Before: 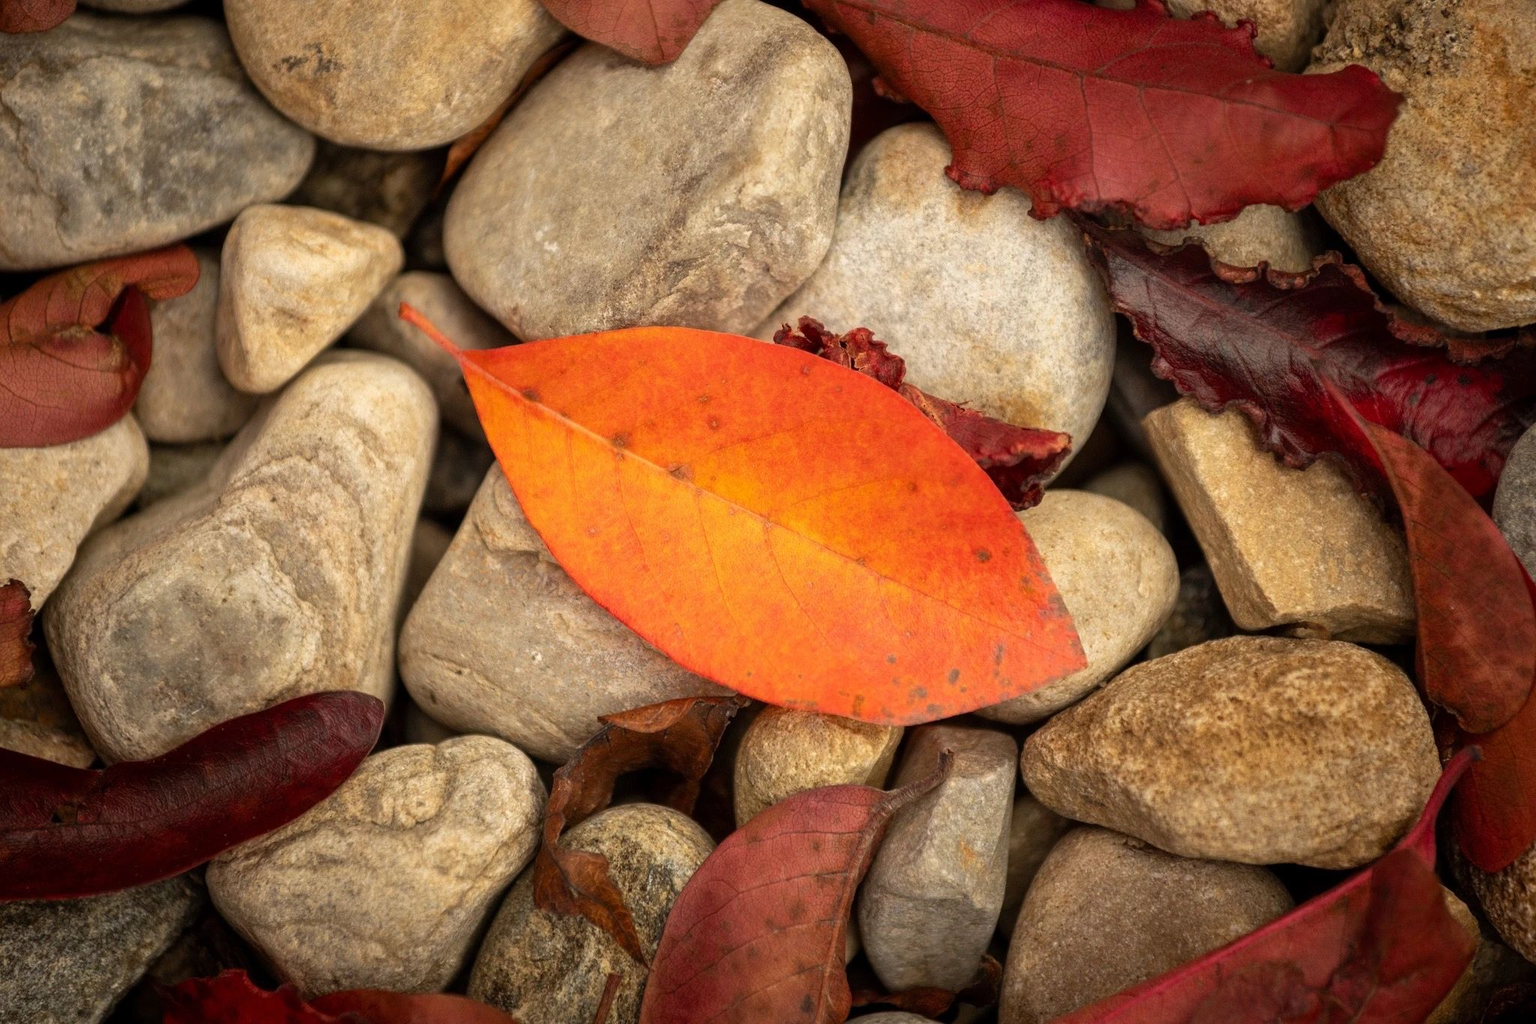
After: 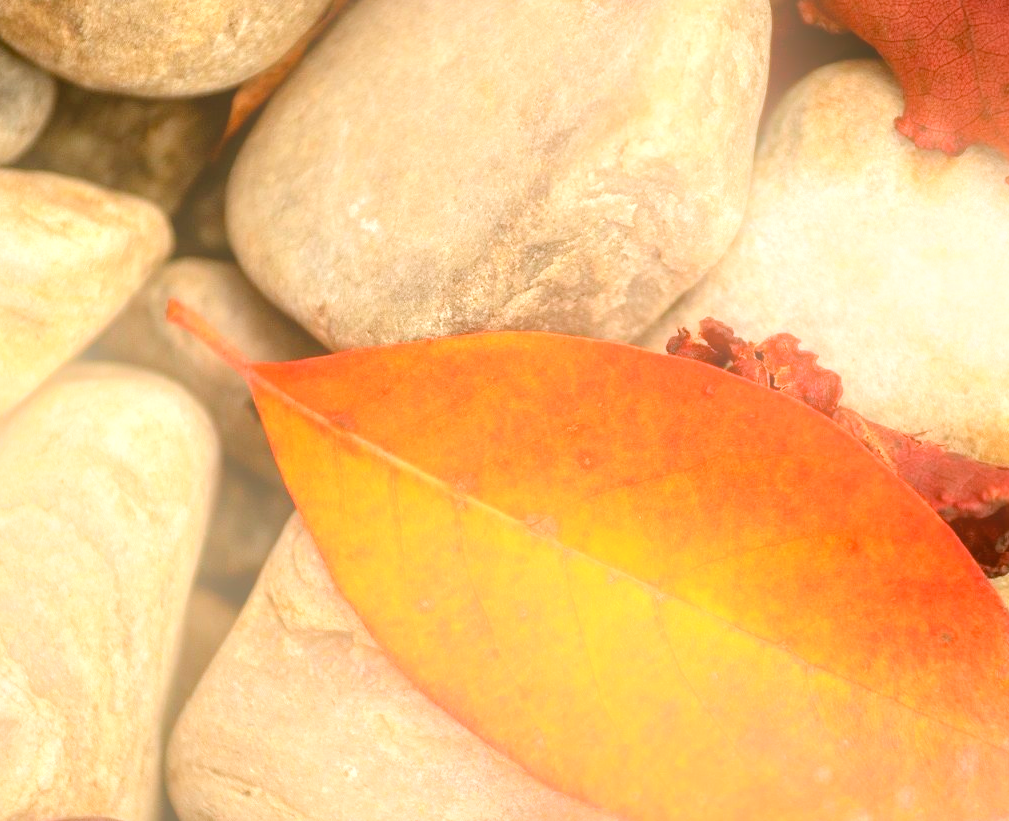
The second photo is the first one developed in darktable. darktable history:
bloom: on, module defaults
color correction: highlights a* -0.482, highlights b* 0.161, shadows a* 4.66, shadows b* 20.72
exposure: exposure 0.6 EV, compensate highlight preservation false
crop: left 17.835%, top 7.675%, right 32.881%, bottom 32.213%
